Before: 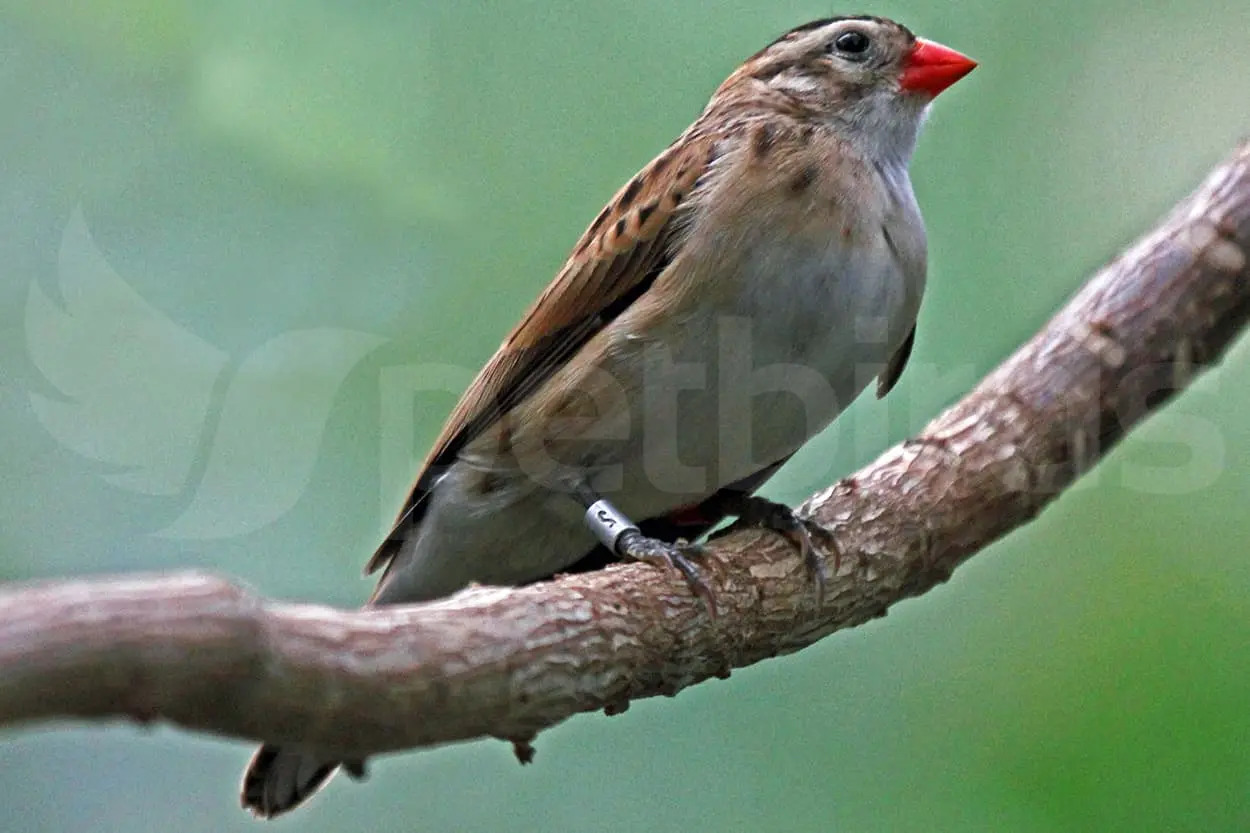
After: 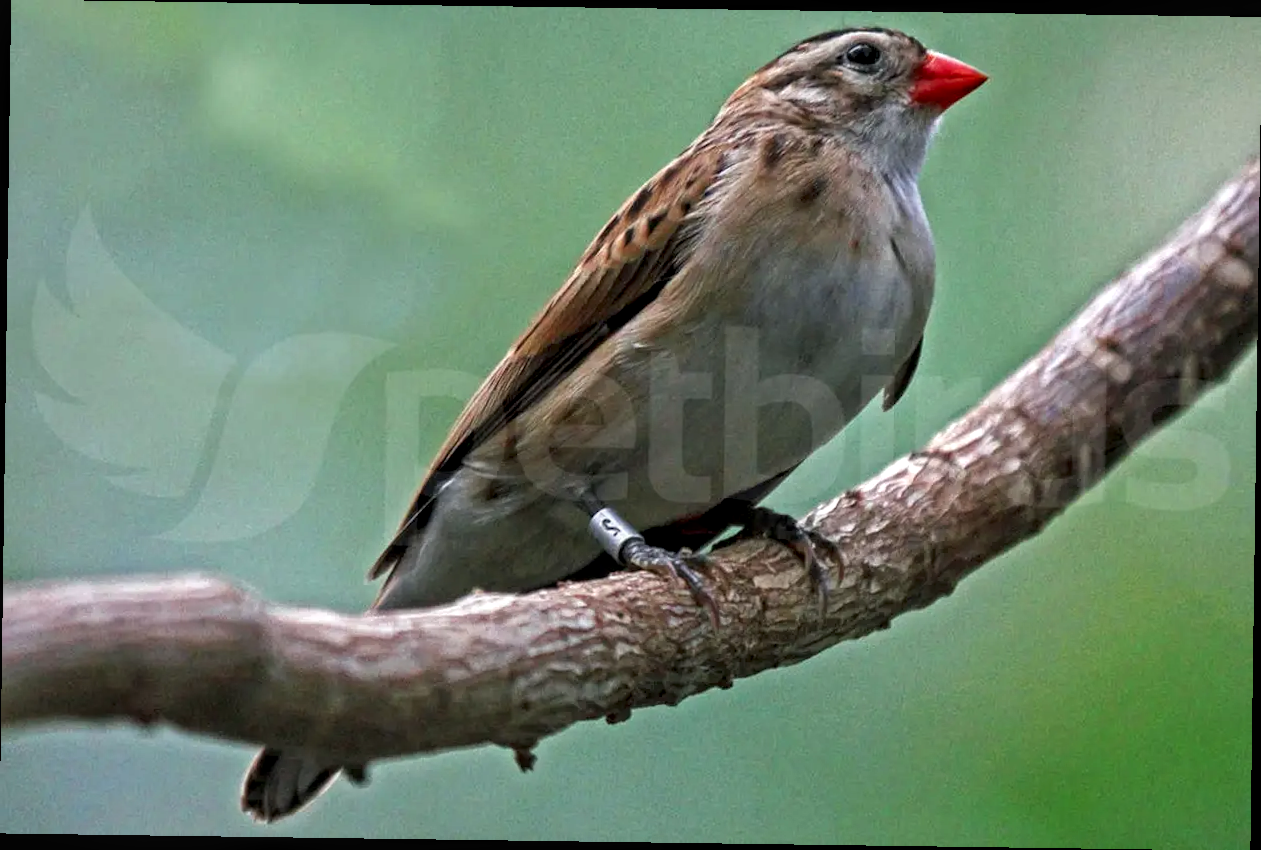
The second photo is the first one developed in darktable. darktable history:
local contrast: detail 130%
rotate and perspective: rotation 0.8°, automatic cropping off
